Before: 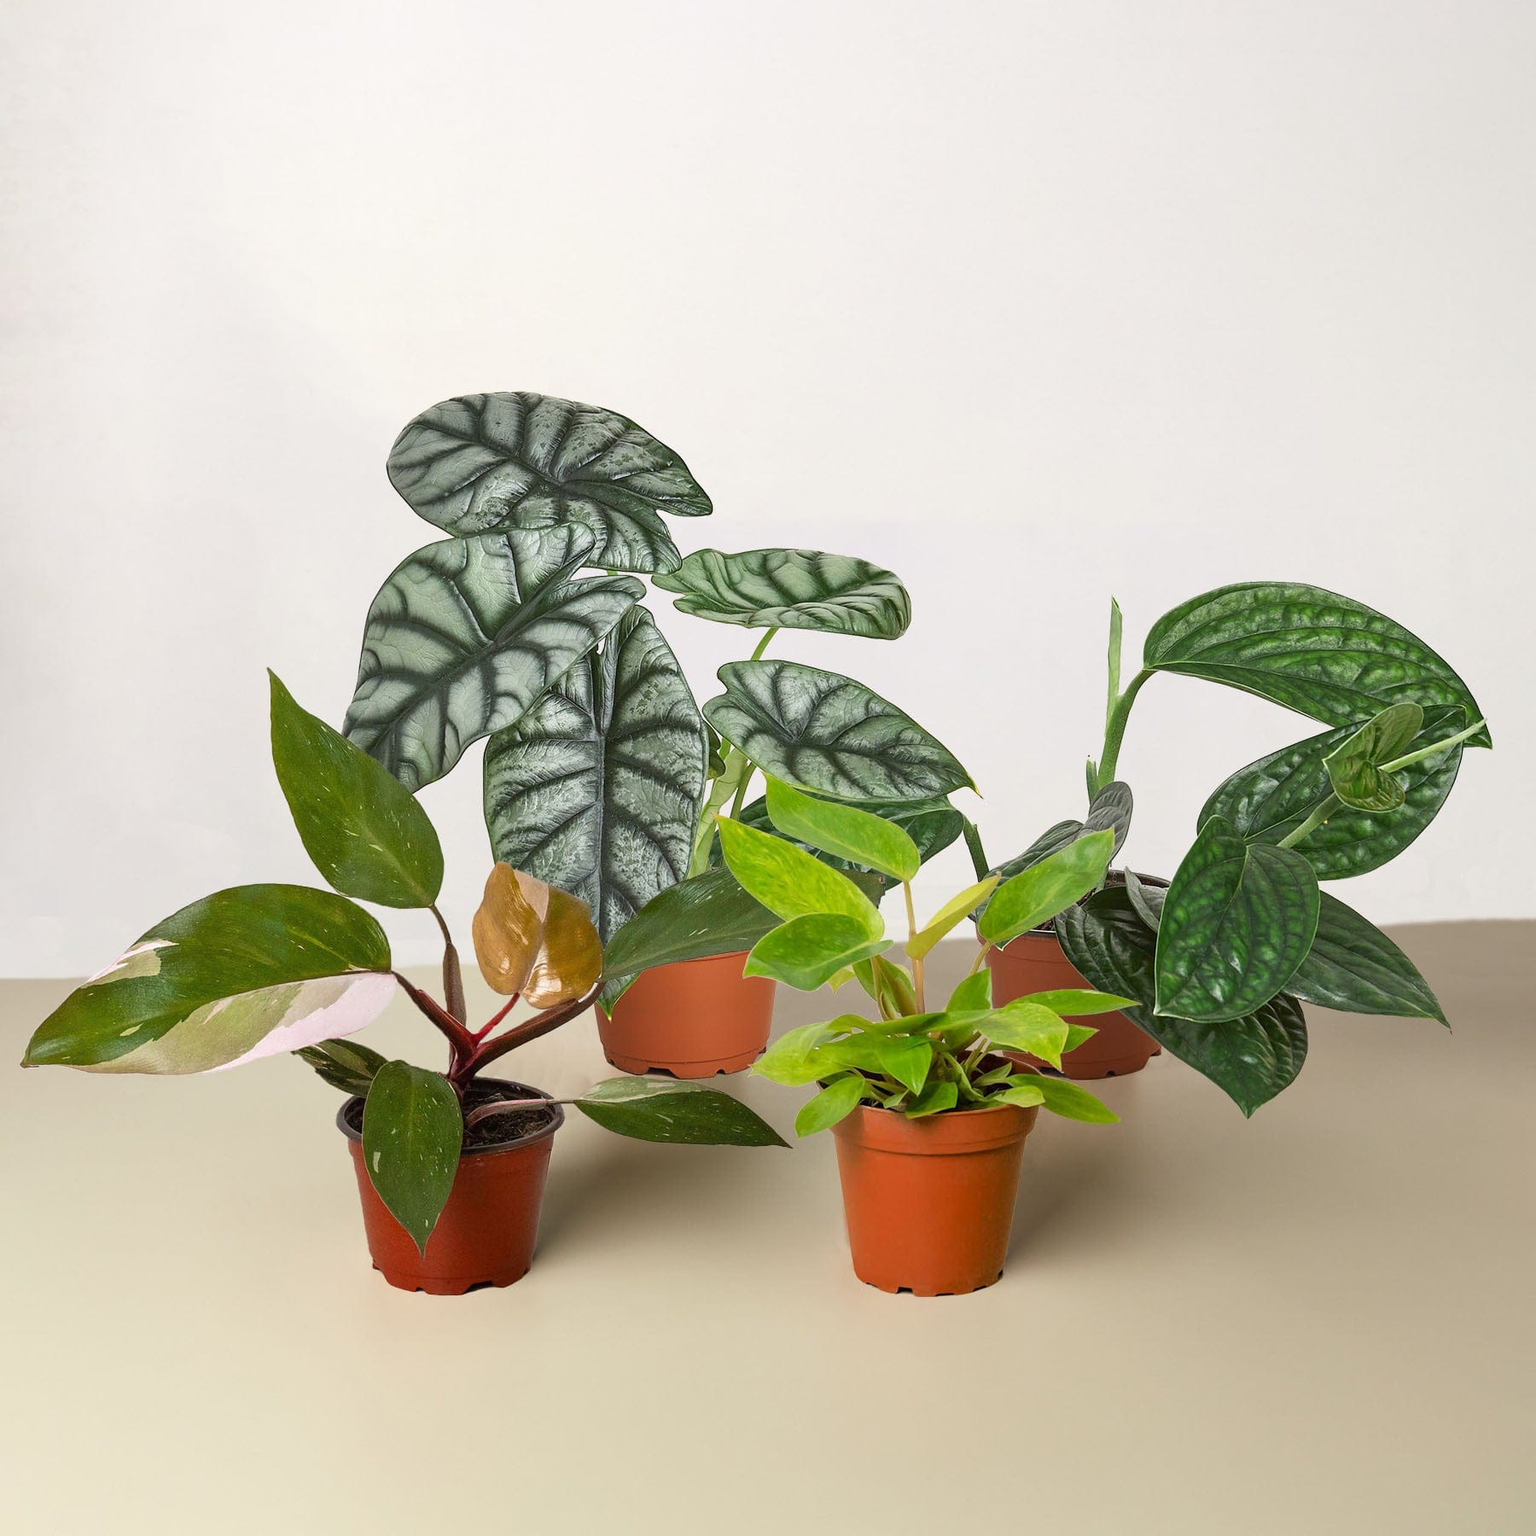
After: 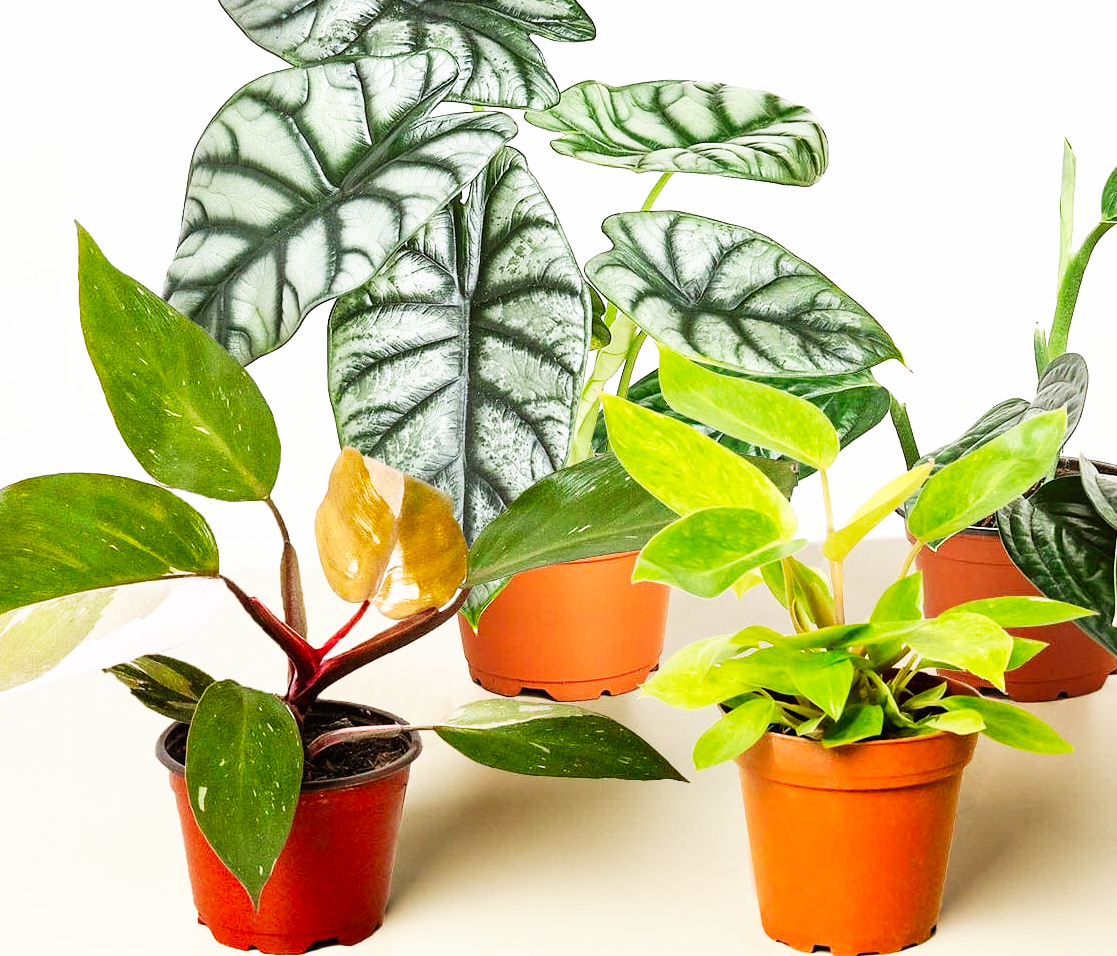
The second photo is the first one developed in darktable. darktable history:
crop: left 13.312%, top 31.28%, right 24.627%, bottom 15.582%
base curve: curves: ch0 [(0, 0) (0.007, 0.004) (0.027, 0.03) (0.046, 0.07) (0.207, 0.54) (0.442, 0.872) (0.673, 0.972) (1, 1)], preserve colors none
